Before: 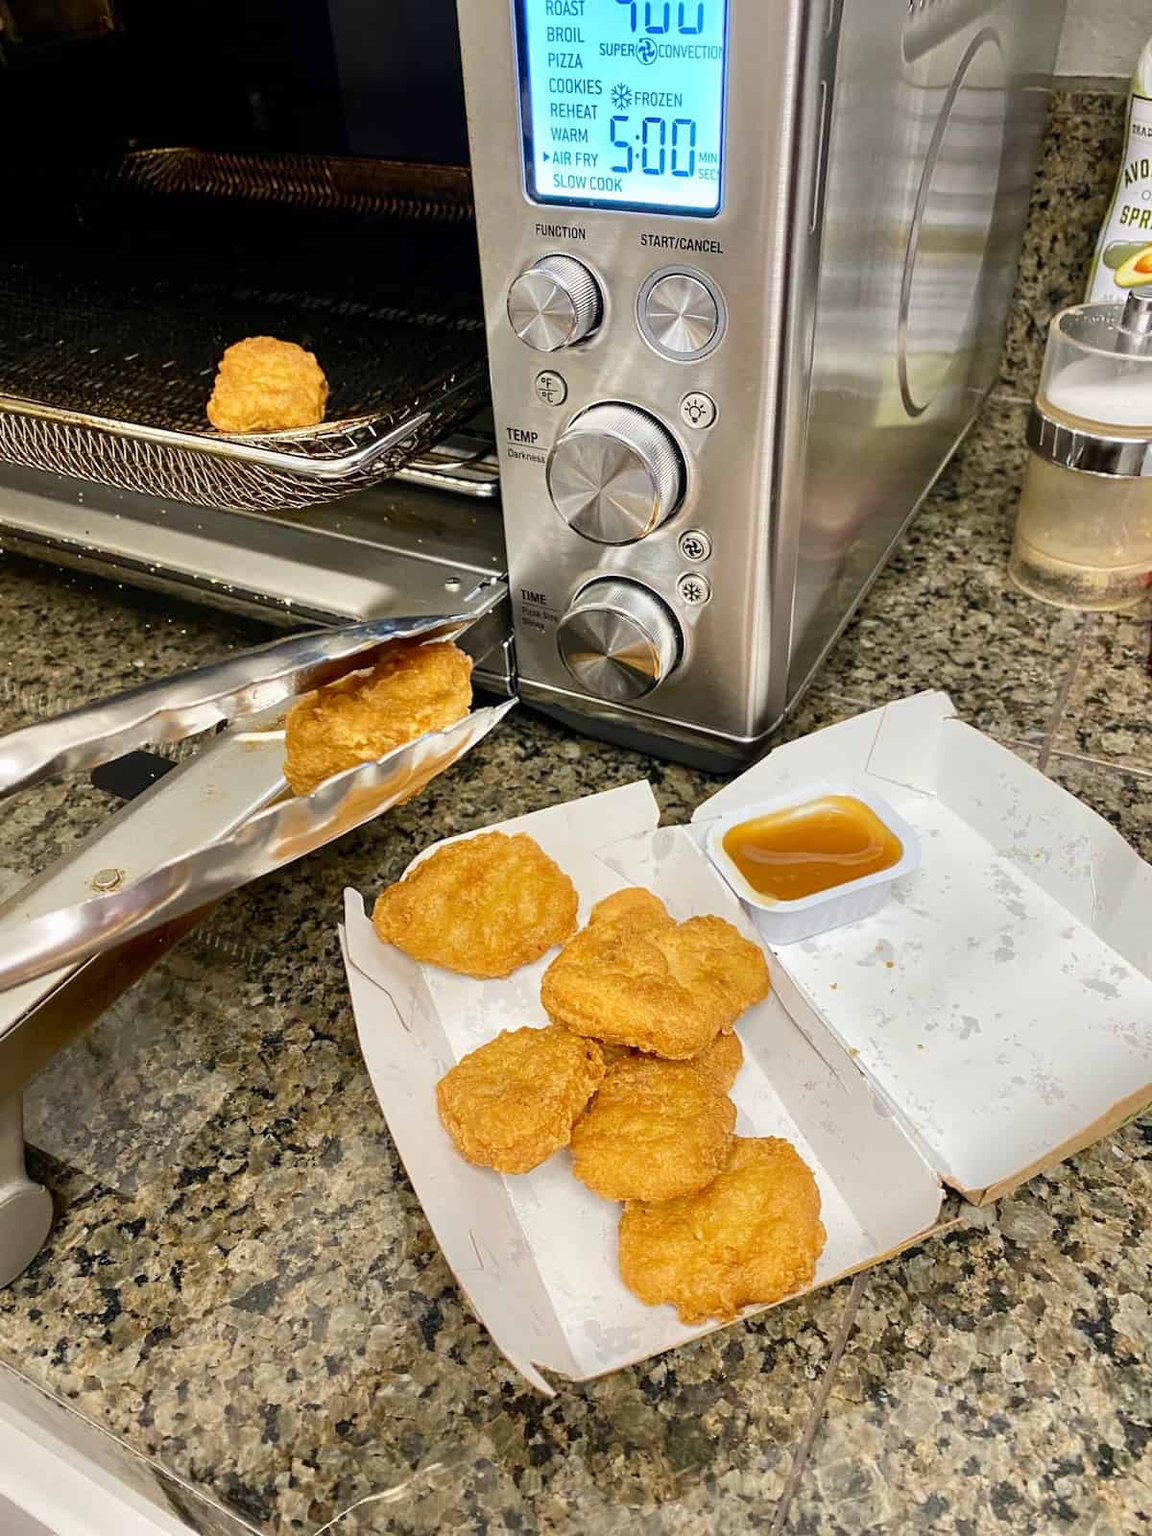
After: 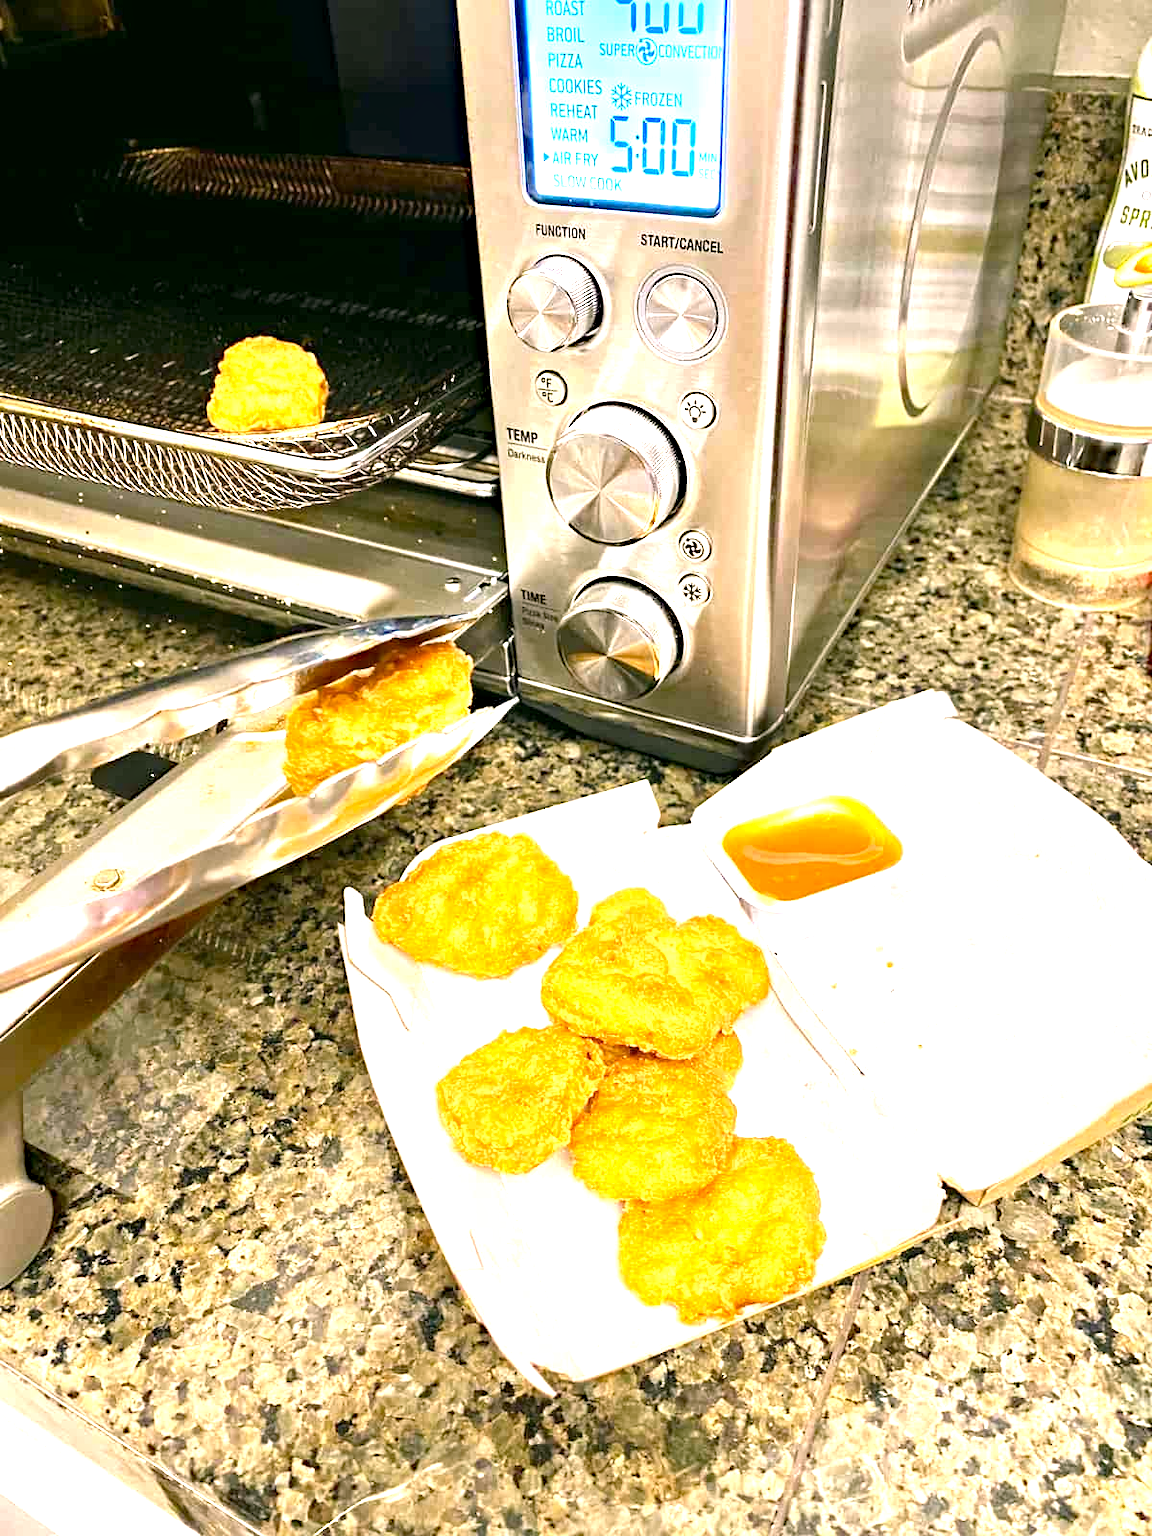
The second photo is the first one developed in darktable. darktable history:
haze removal: strength 0.29, distance 0.25, compatibility mode true, adaptive false
exposure: black level correction 0, exposure 1.5 EV, compensate highlight preservation false
color correction: highlights a* 4.02, highlights b* 4.98, shadows a* -7.55, shadows b* 4.98
